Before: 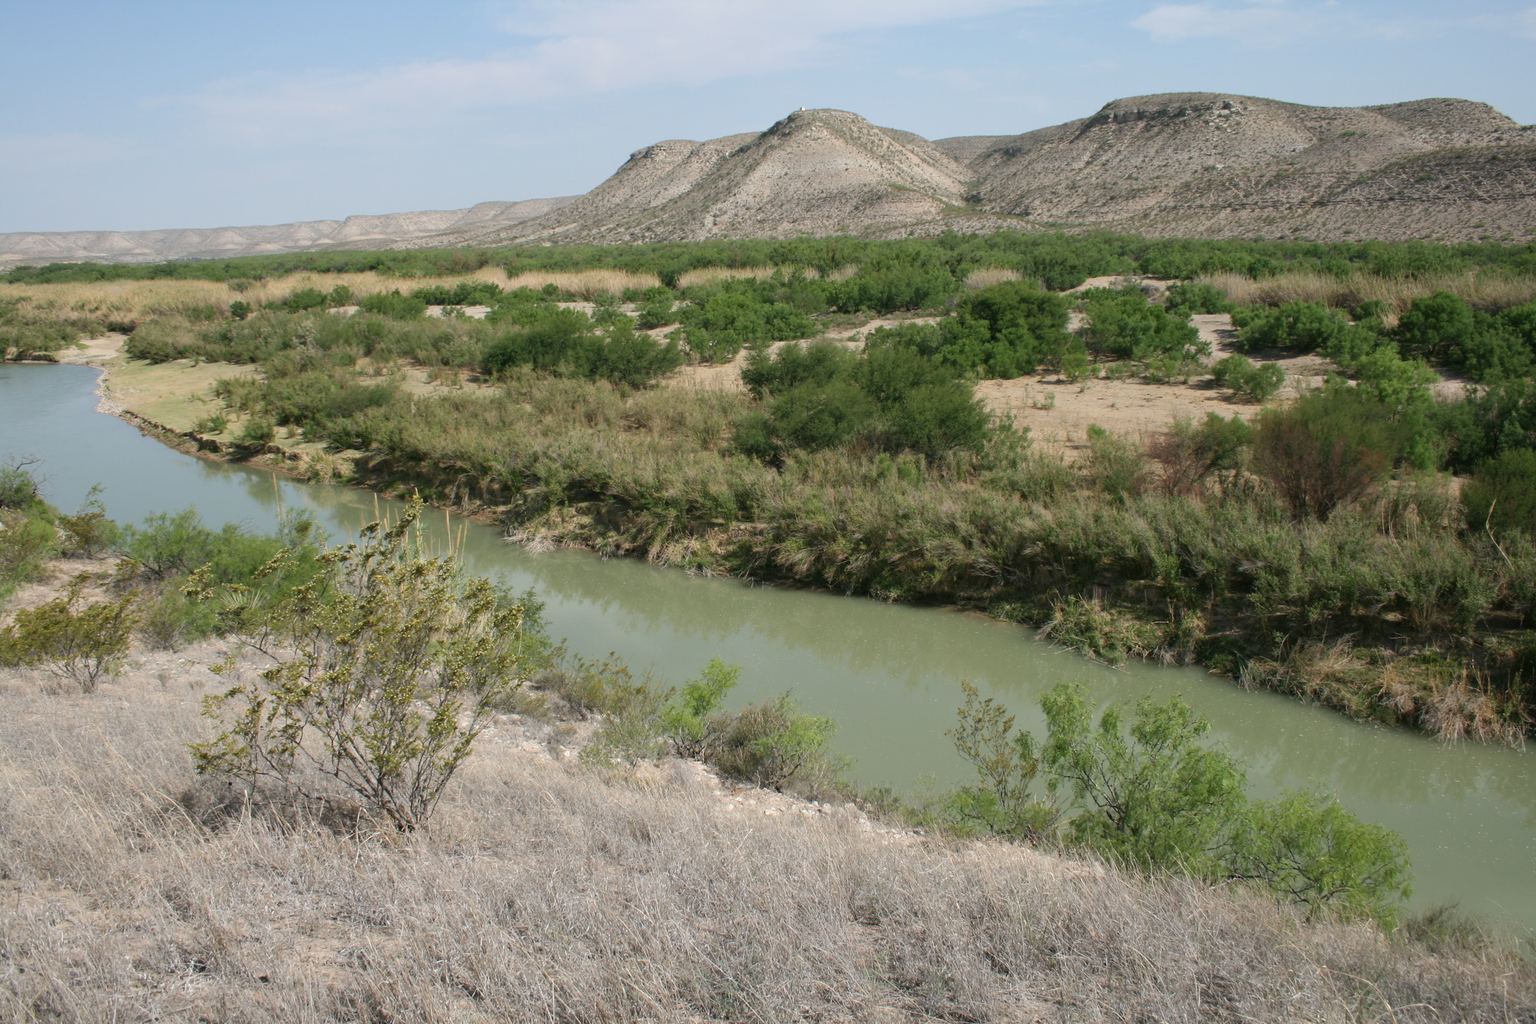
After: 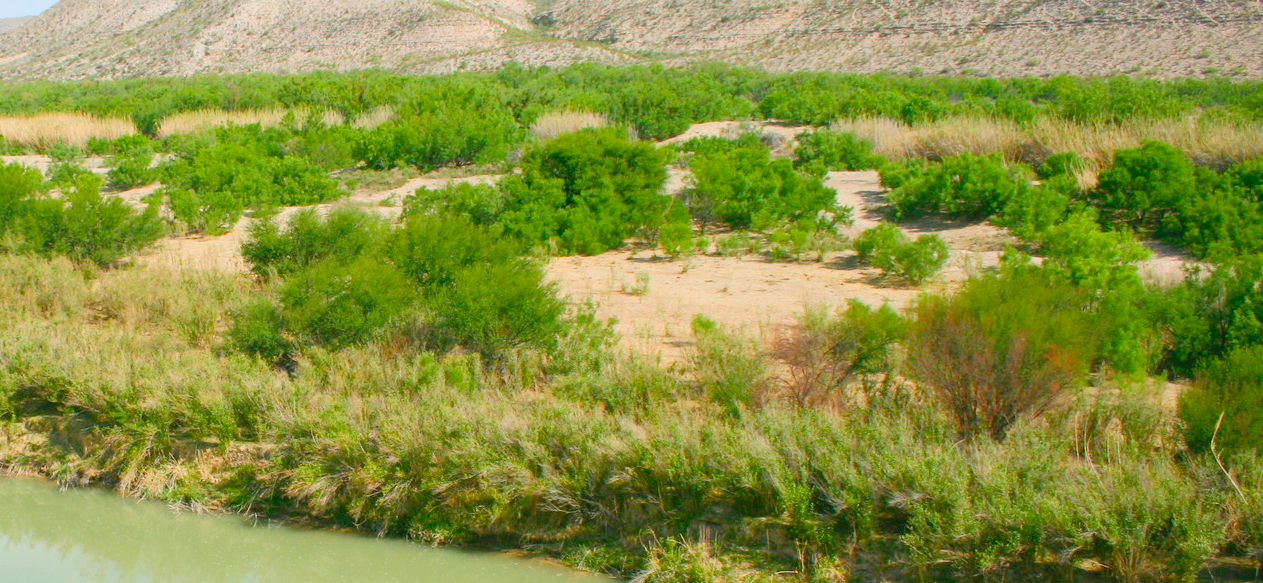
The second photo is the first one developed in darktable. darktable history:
color balance rgb: shadows fall-off 100.703%, perceptual saturation grading › global saturation 14.317%, perceptual saturation grading › highlights -25.082%, perceptual saturation grading › shadows 29.723%, perceptual brilliance grading › mid-tones 10.835%, perceptual brilliance grading › shadows 15.391%, mask middle-gray fulcrum 22.378%, global vibrance 32.754%
levels: levels [0, 0.397, 0.955]
crop: left 36.204%, top 17.892%, right 0.641%, bottom 38.371%
